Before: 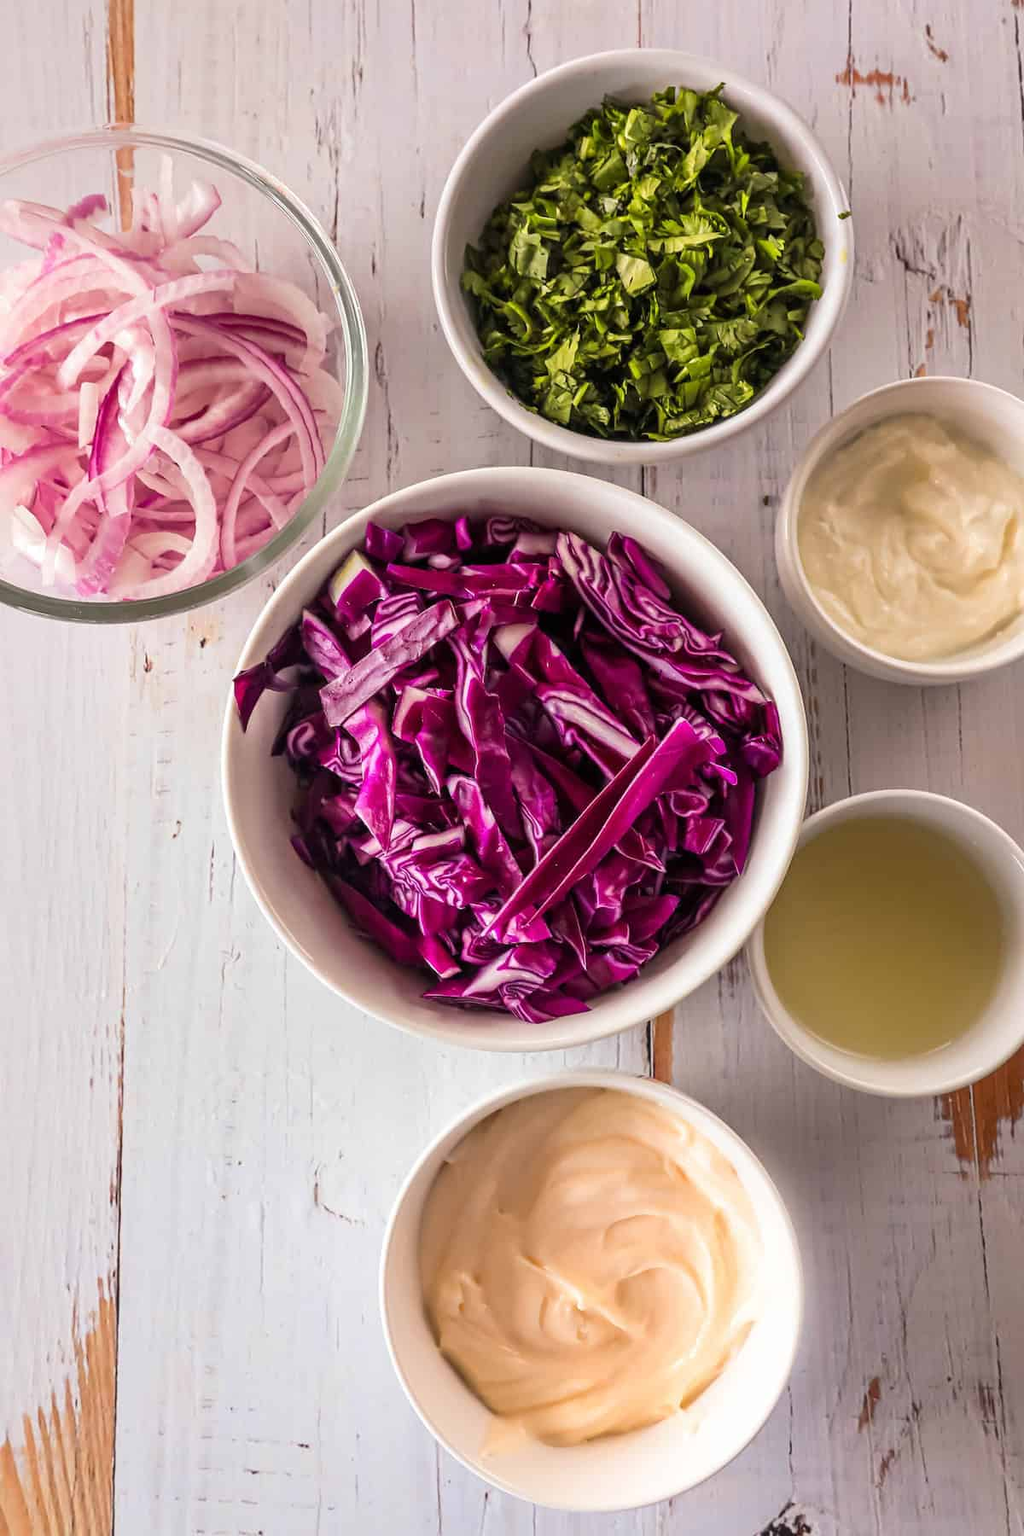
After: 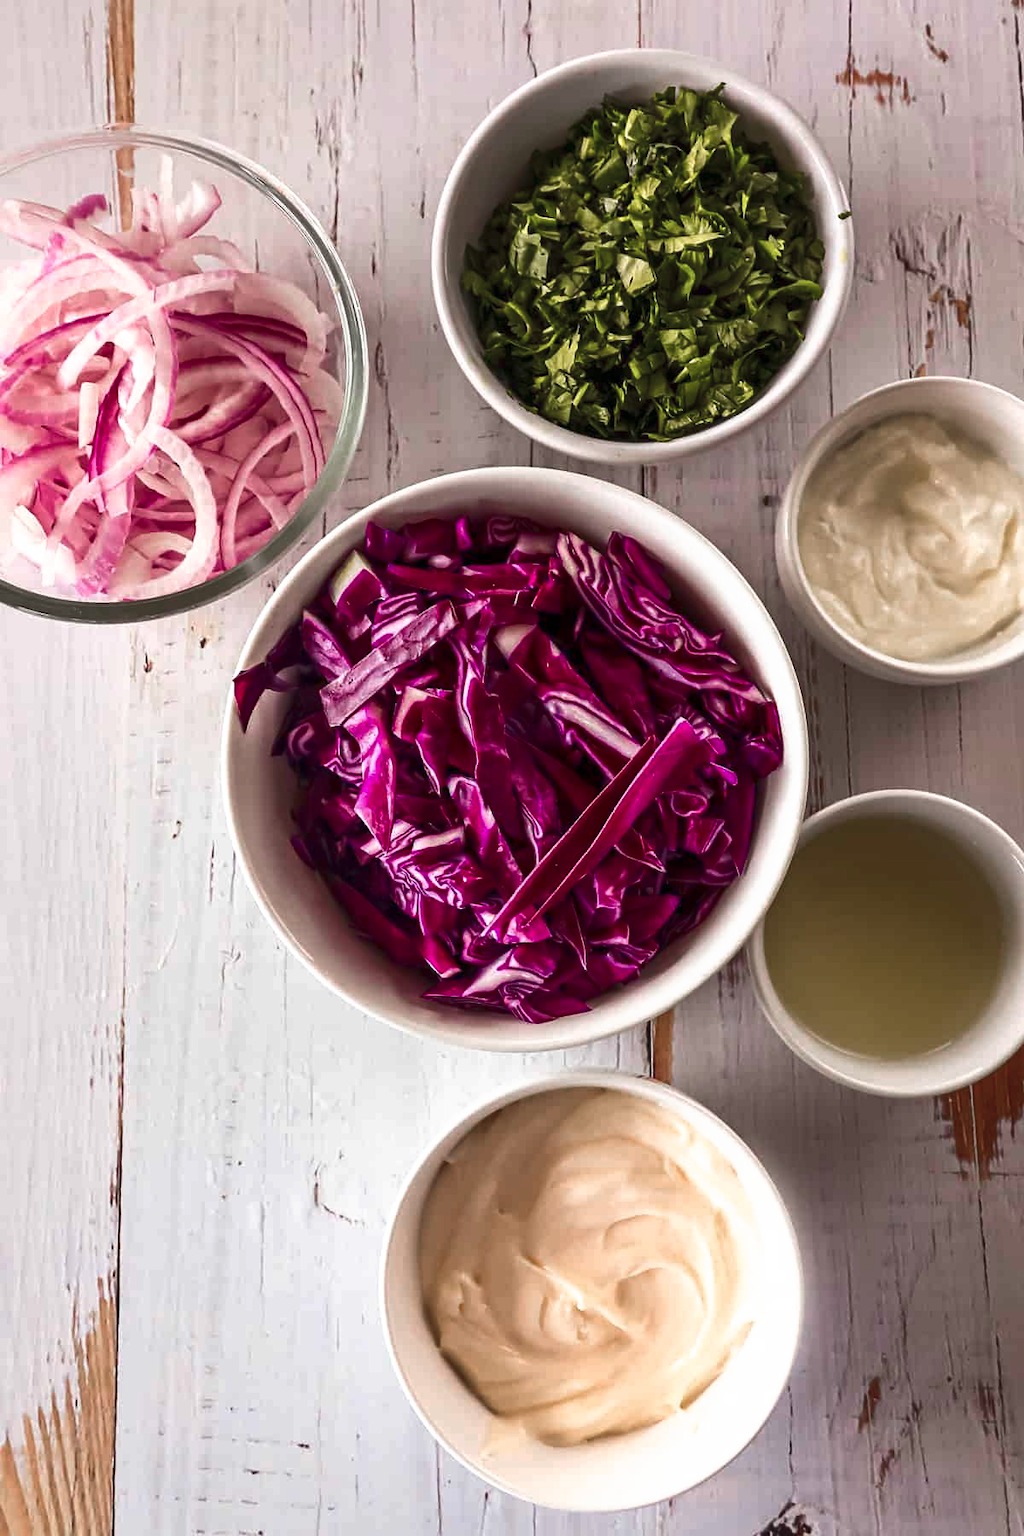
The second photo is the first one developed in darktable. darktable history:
rgb curve: curves: ch0 [(0, 0) (0.072, 0.166) (0.217, 0.293) (0.414, 0.42) (1, 1)], compensate middle gray true, preserve colors basic power
tone curve: curves: ch0 [(0, 0) (0.003, 0.002) (0.011, 0.009) (0.025, 0.021) (0.044, 0.037) (0.069, 0.058) (0.1, 0.083) (0.136, 0.122) (0.177, 0.165) (0.224, 0.216) (0.277, 0.277) (0.335, 0.344) (0.399, 0.418) (0.468, 0.499) (0.543, 0.586) (0.623, 0.679) (0.709, 0.779) (0.801, 0.877) (0.898, 0.977) (1, 1)], preserve colors none
contrast brightness saturation: brightness -0.25, saturation 0.2
color zones: curves: ch0 [(0, 0.559) (0.153, 0.551) (0.229, 0.5) (0.429, 0.5) (0.571, 0.5) (0.714, 0.5) (0.857, 0.5) (1, 0.559)]; ch1 [(0, 0.417) (0.112, 0.336) (0.213, 0.26) (0.429, 0.34) (0.571, 0.35) (0.683, 0.331) (0.857, 0.344) (1, 0.417)]
